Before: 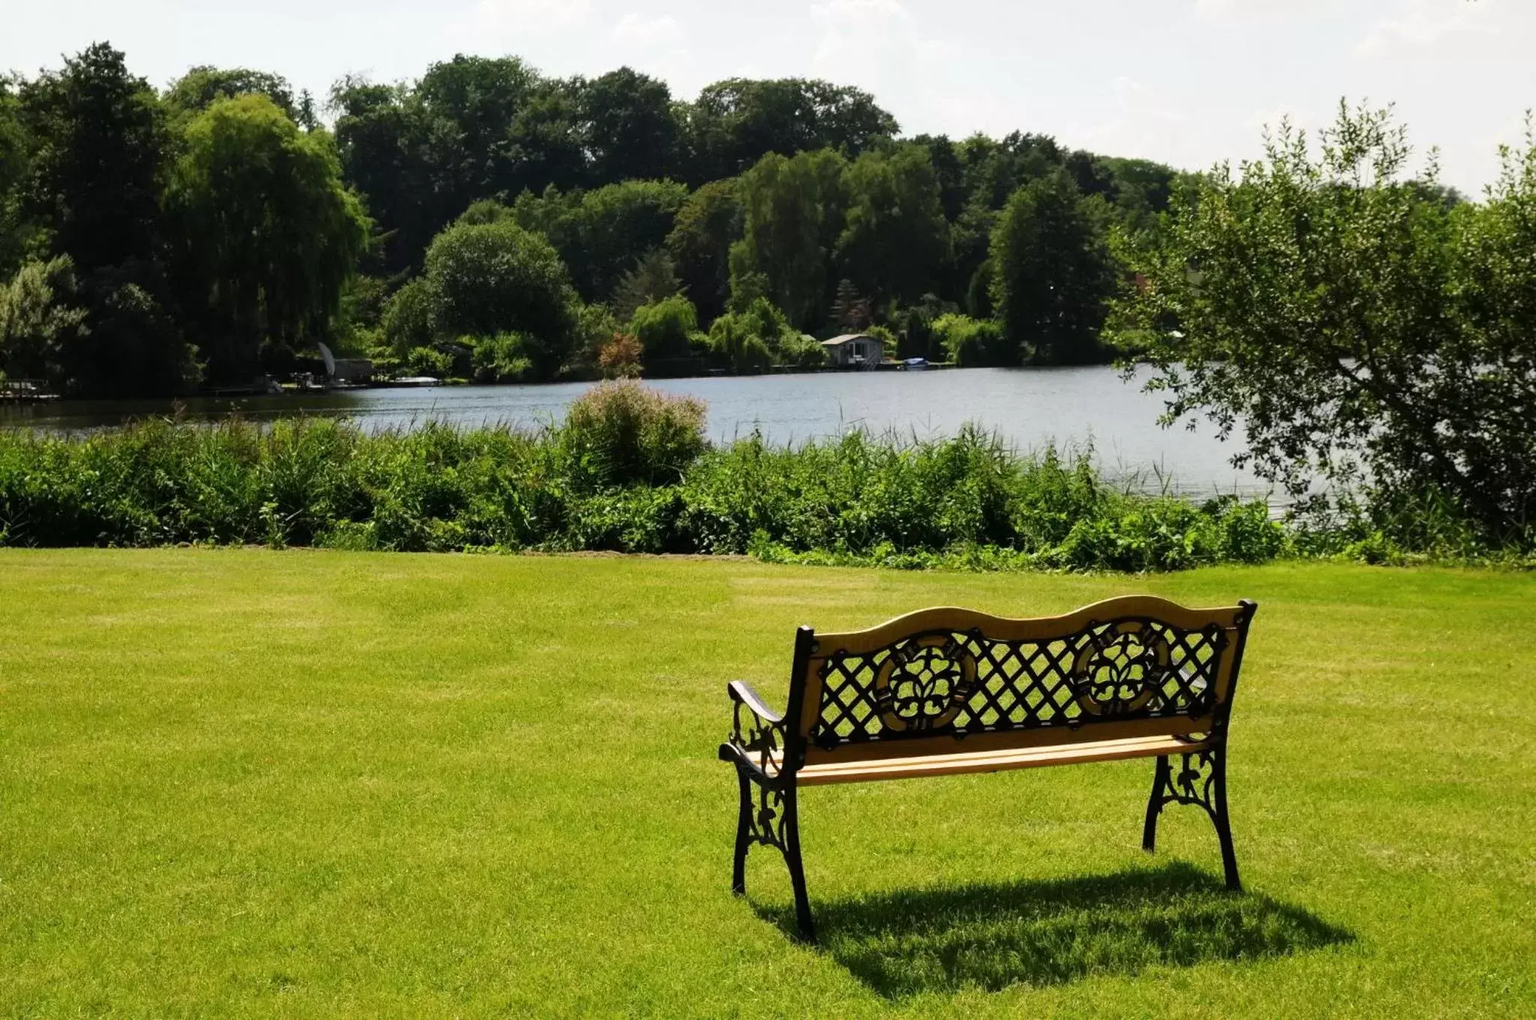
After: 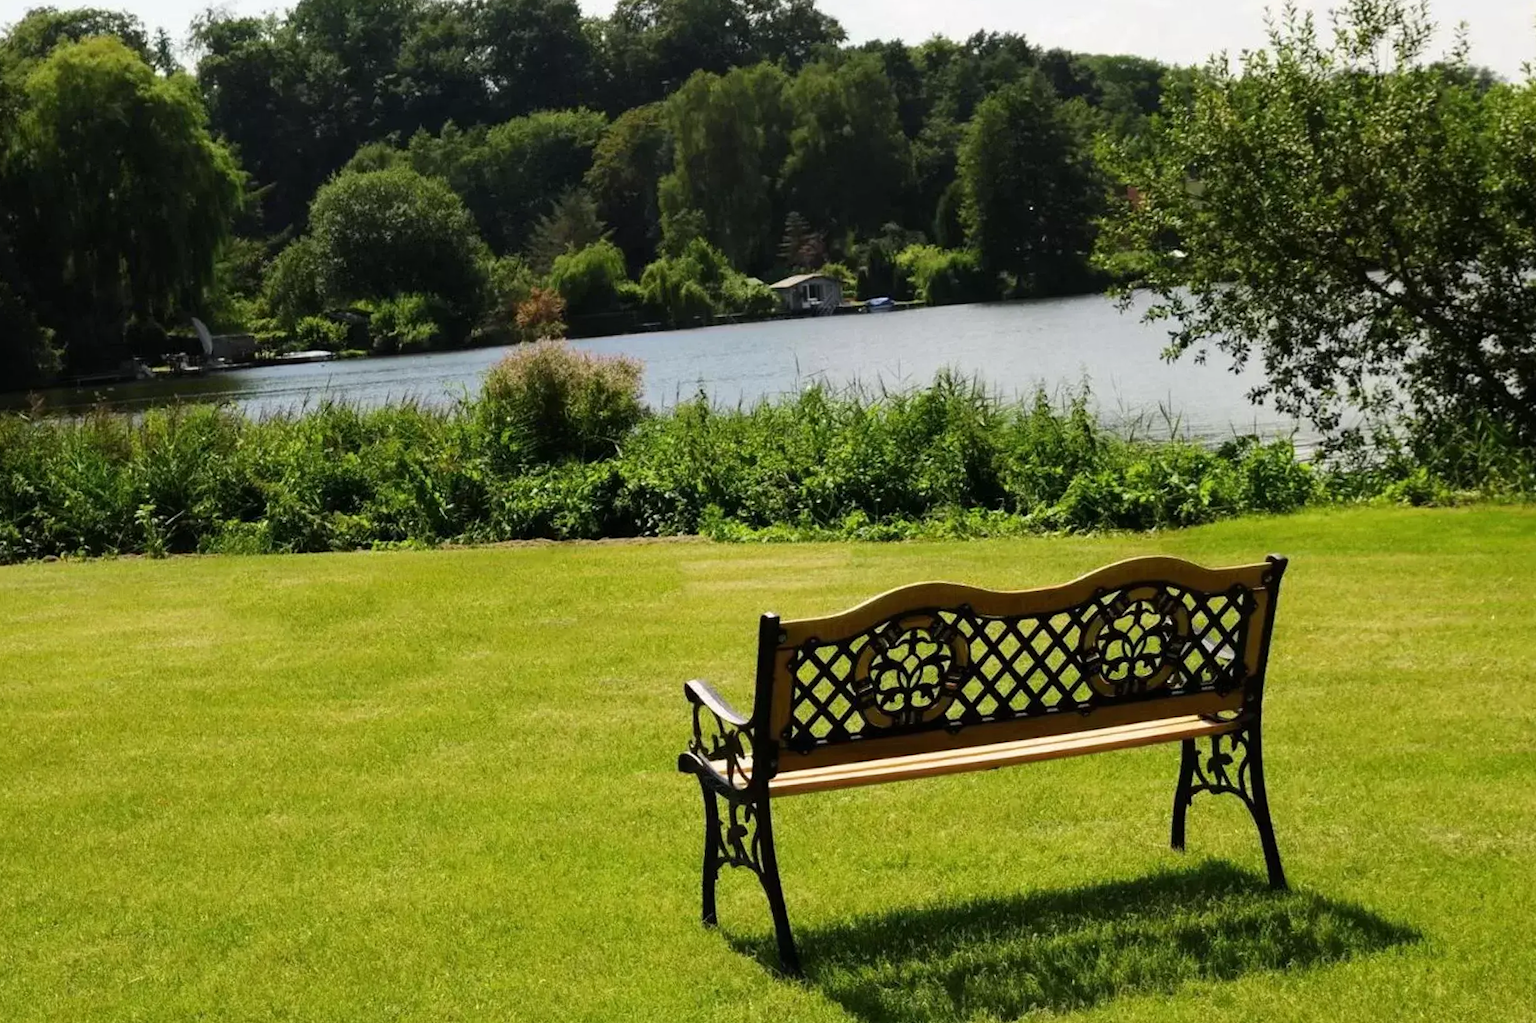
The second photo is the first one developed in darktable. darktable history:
crop and rotate: angle 3.16°, left 6.055%, top 5.702%
